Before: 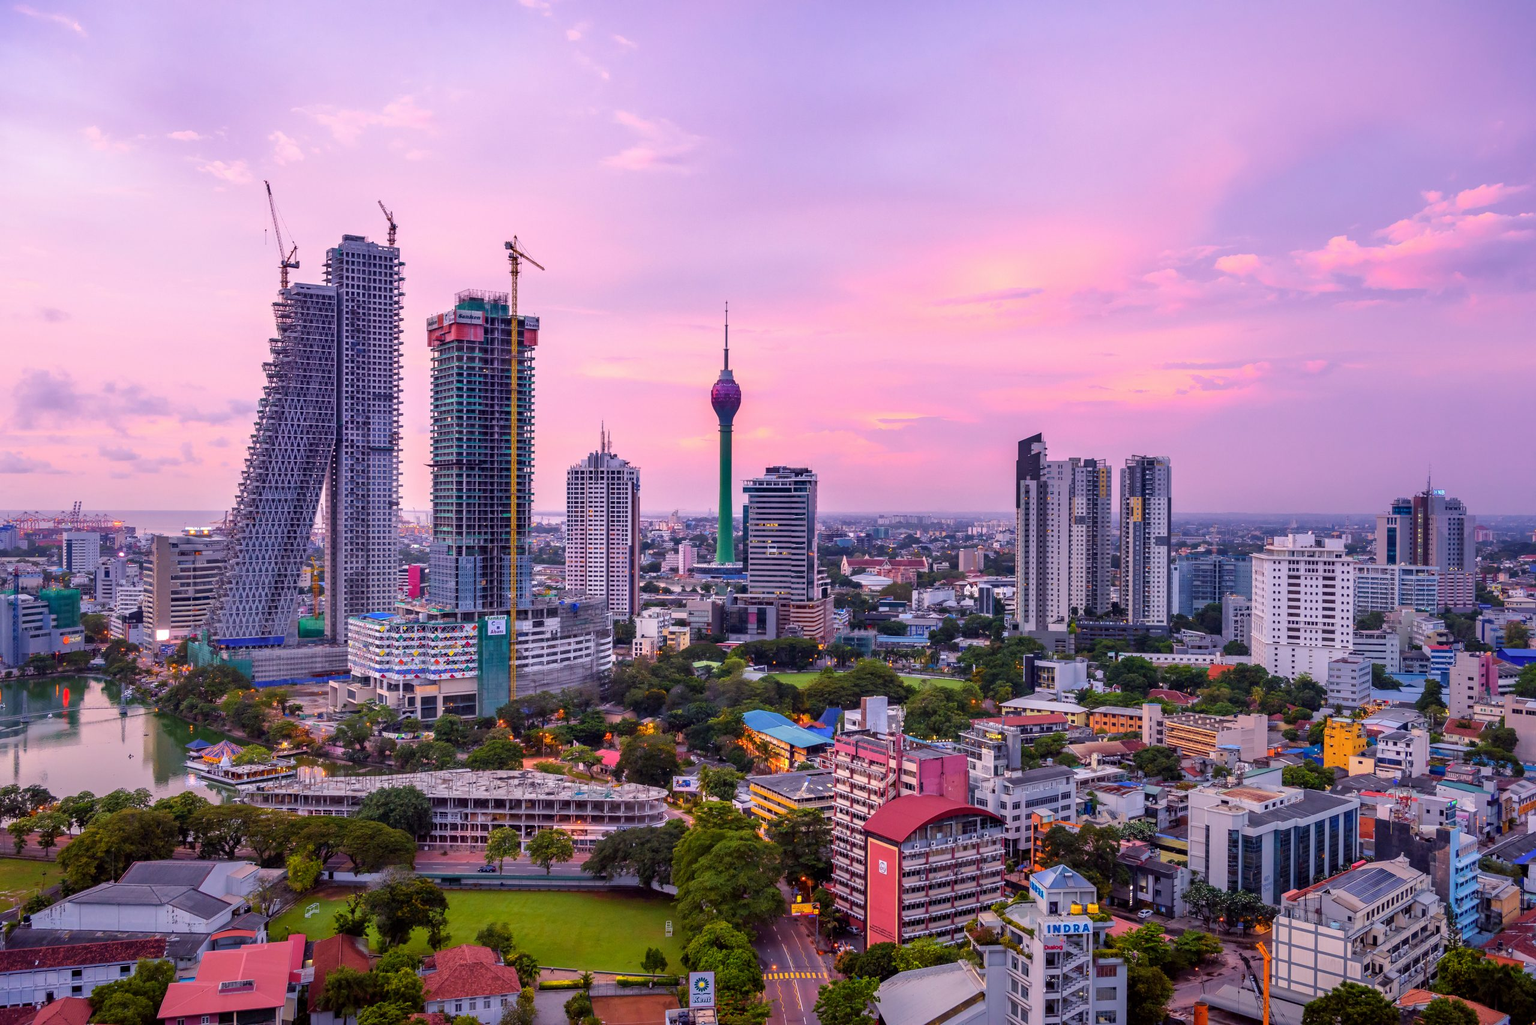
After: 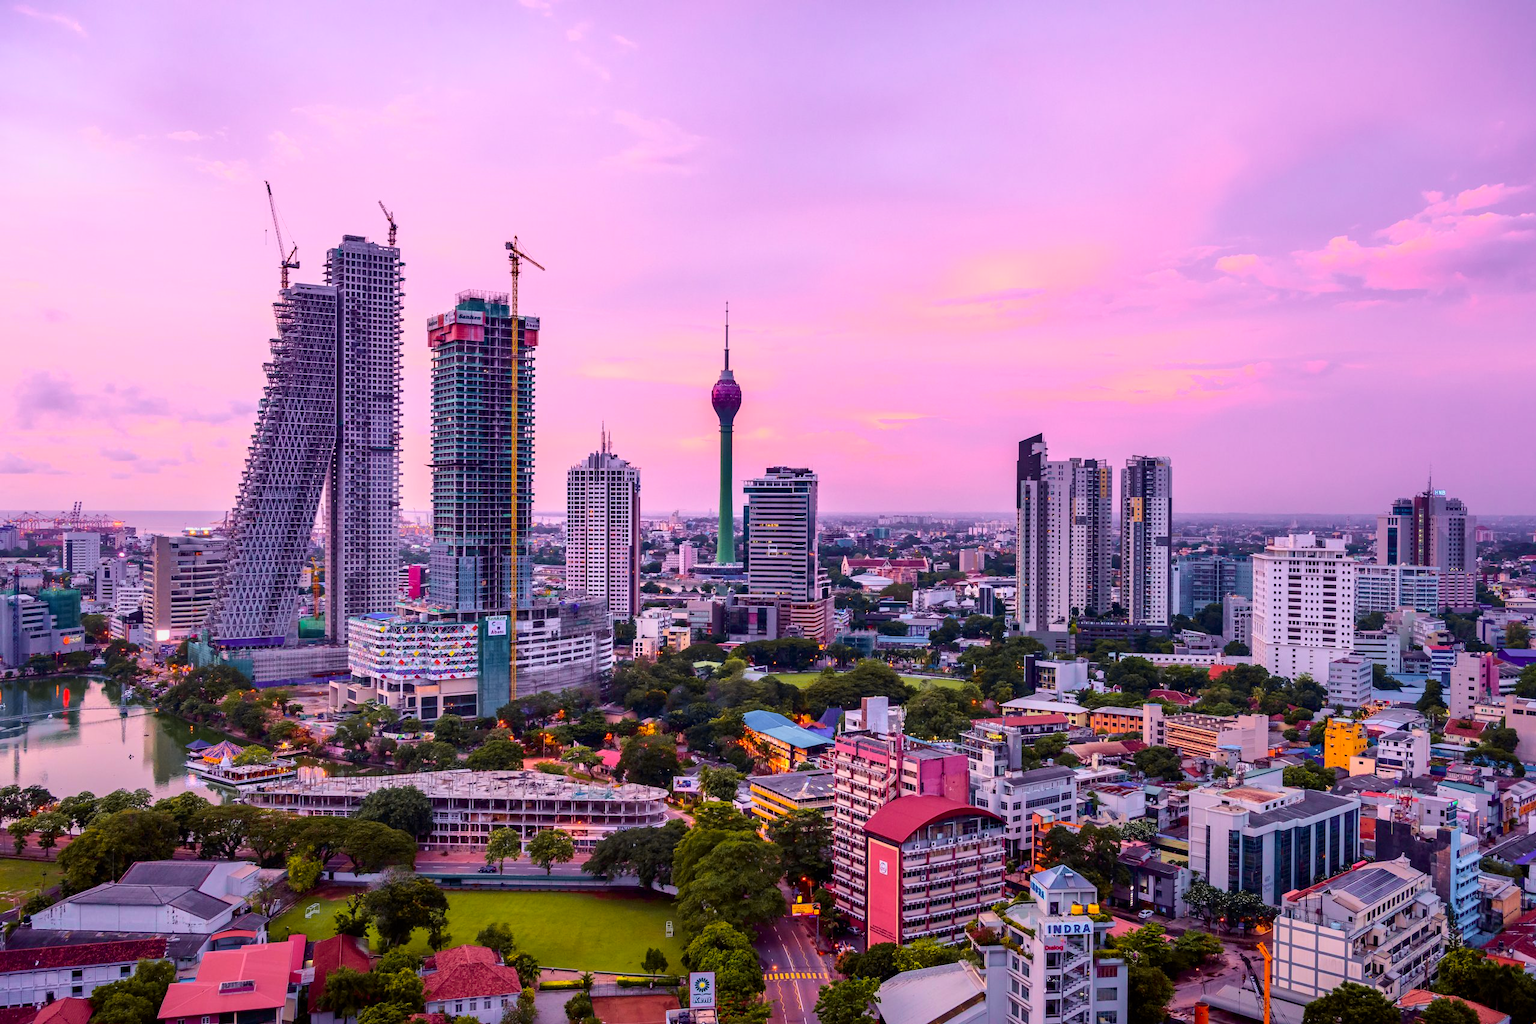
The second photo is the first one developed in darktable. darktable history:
color calibration: illuminant same as pipeline (D50), adaptation none (bypass)
tone curve: curves: ch0 [(0, 0) (0.087, 0.054) (0.281, 0.245) (0.506, 0.526) (0.8, 0.824) (0.994, 0.955)]; ch1 [(0, 0) (0.27, 0.195) (0.406, 0.435) (0.452, 0.474) (0.495, 0.5) (0.514, 0.508) (0.537, 0.556) (0.654, 0.689) (1, 1)]; ch2 [(0, 0) (0.269, 0.299) (0.459, 0.441) (0.498, 0.499) (0.523, 0.52) (0.551, 0.549) (0.633, 0.625) (0.659, 0.681) (0.718, 0.764) (1, 1)], color space Lab, independent channels, preserve colors none
